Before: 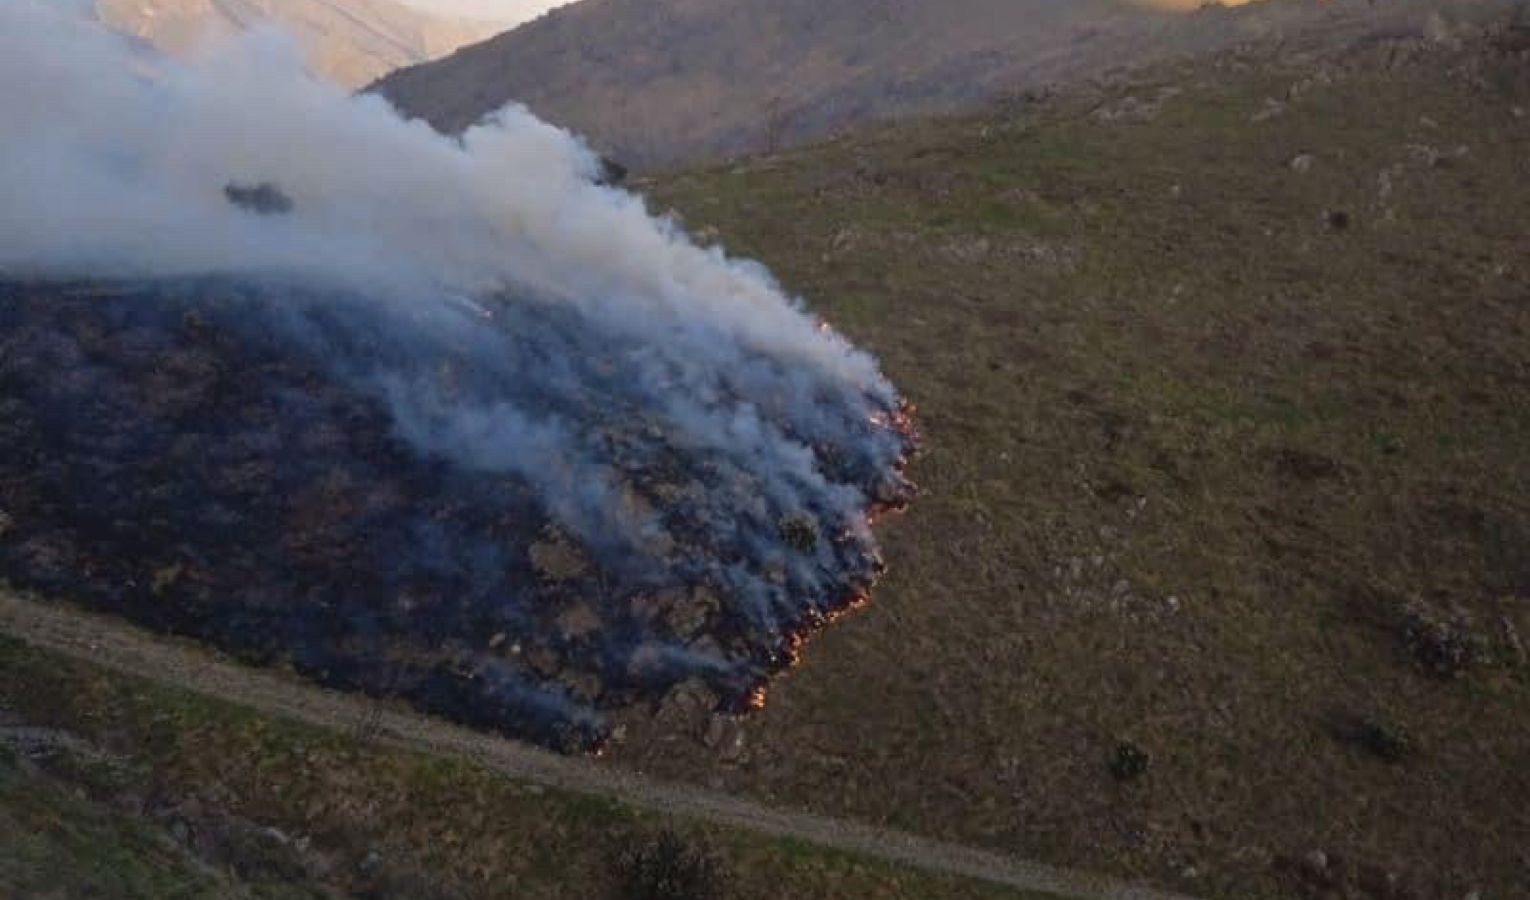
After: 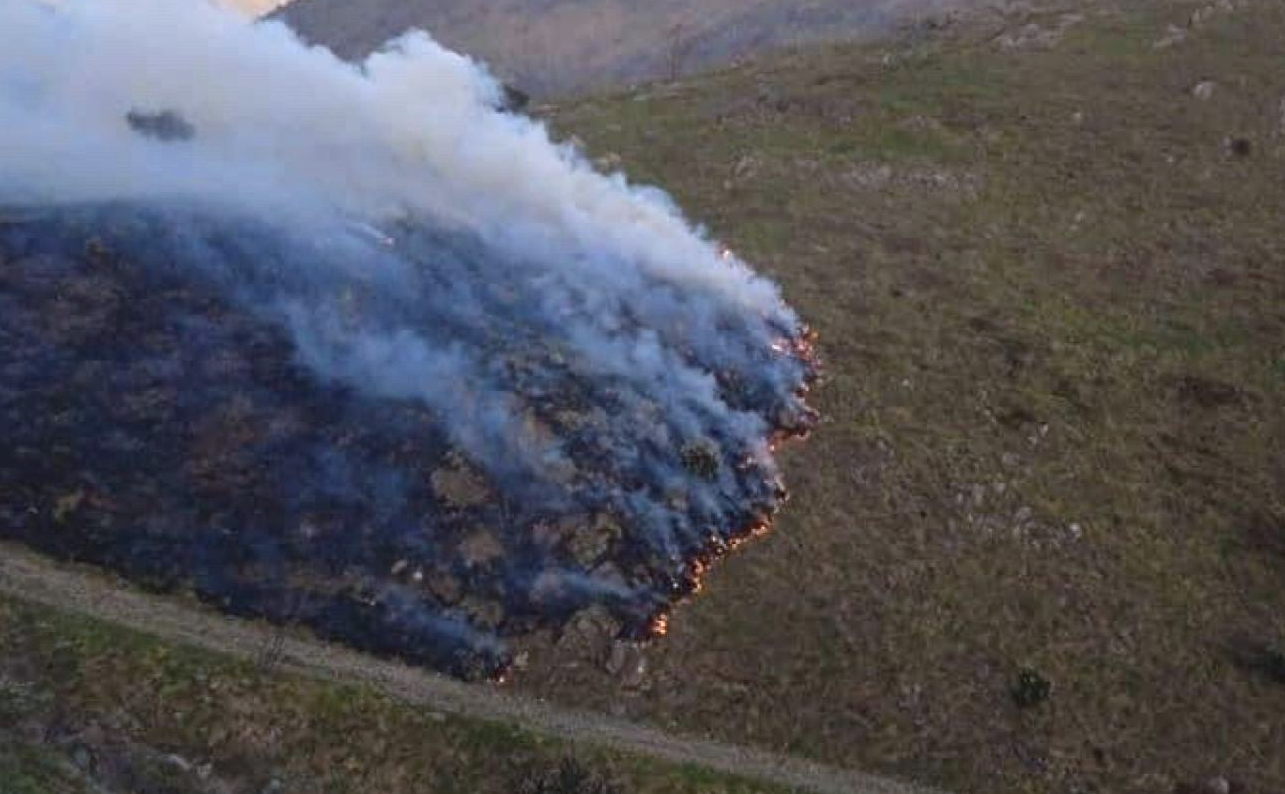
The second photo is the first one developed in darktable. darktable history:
exposure: exposure 0.6 EV, compensate highlight preservation false
crop: left 6.446%, top 8.188%, right 9.538%, bottom 3.548%
white balance: red 0.974, blue 1.044
